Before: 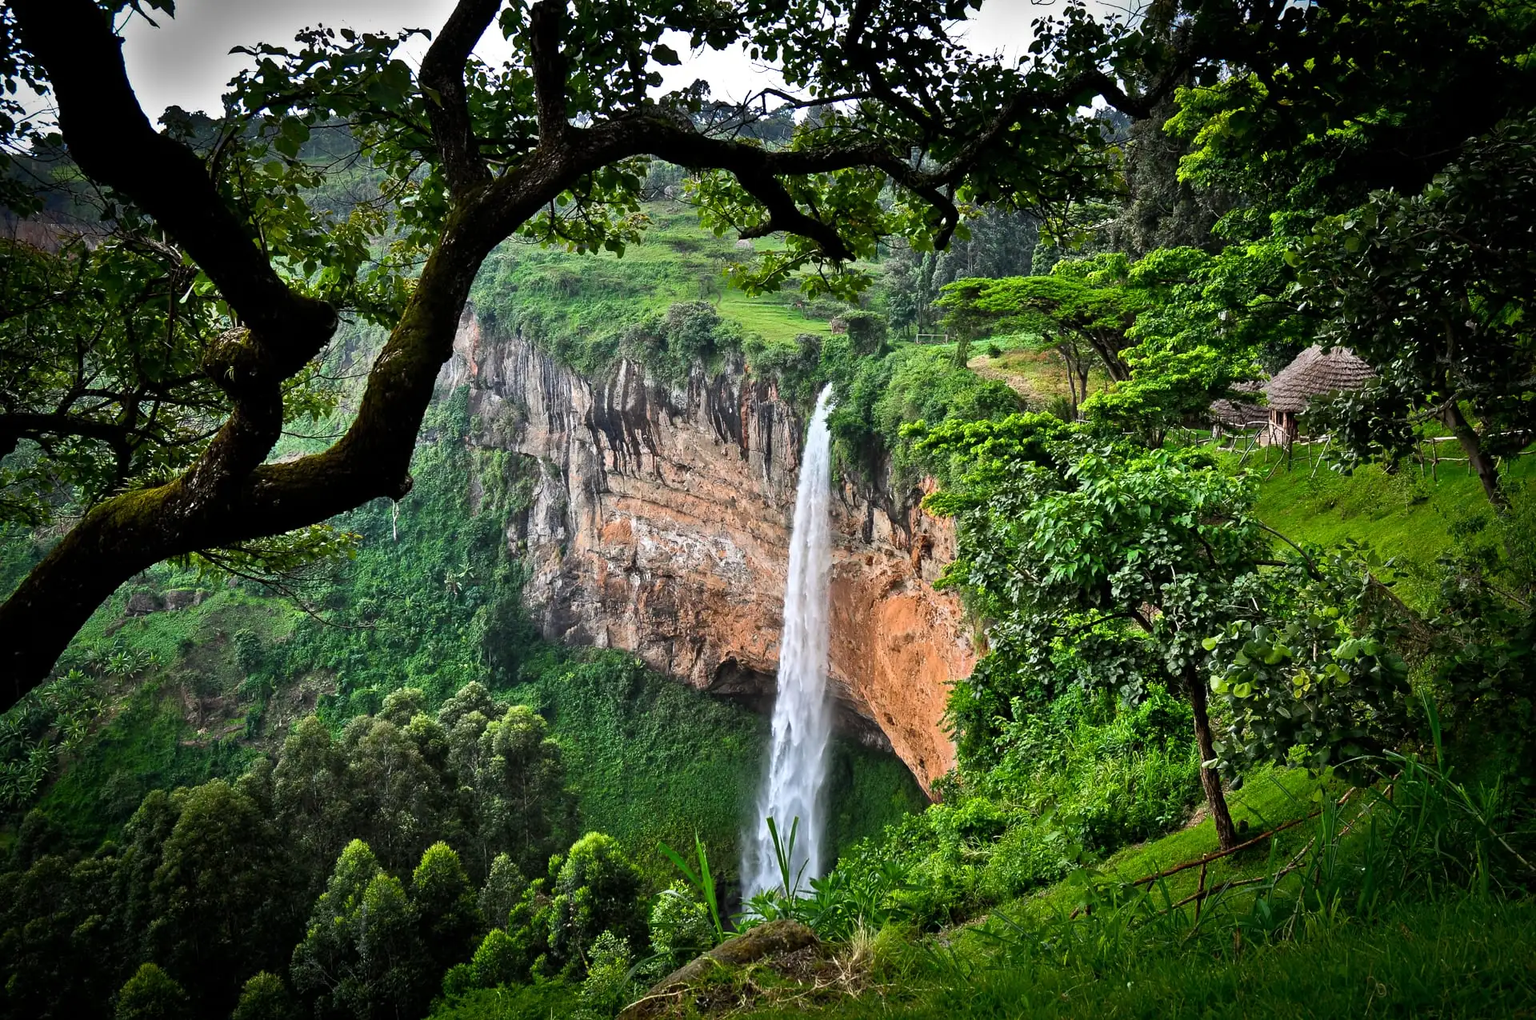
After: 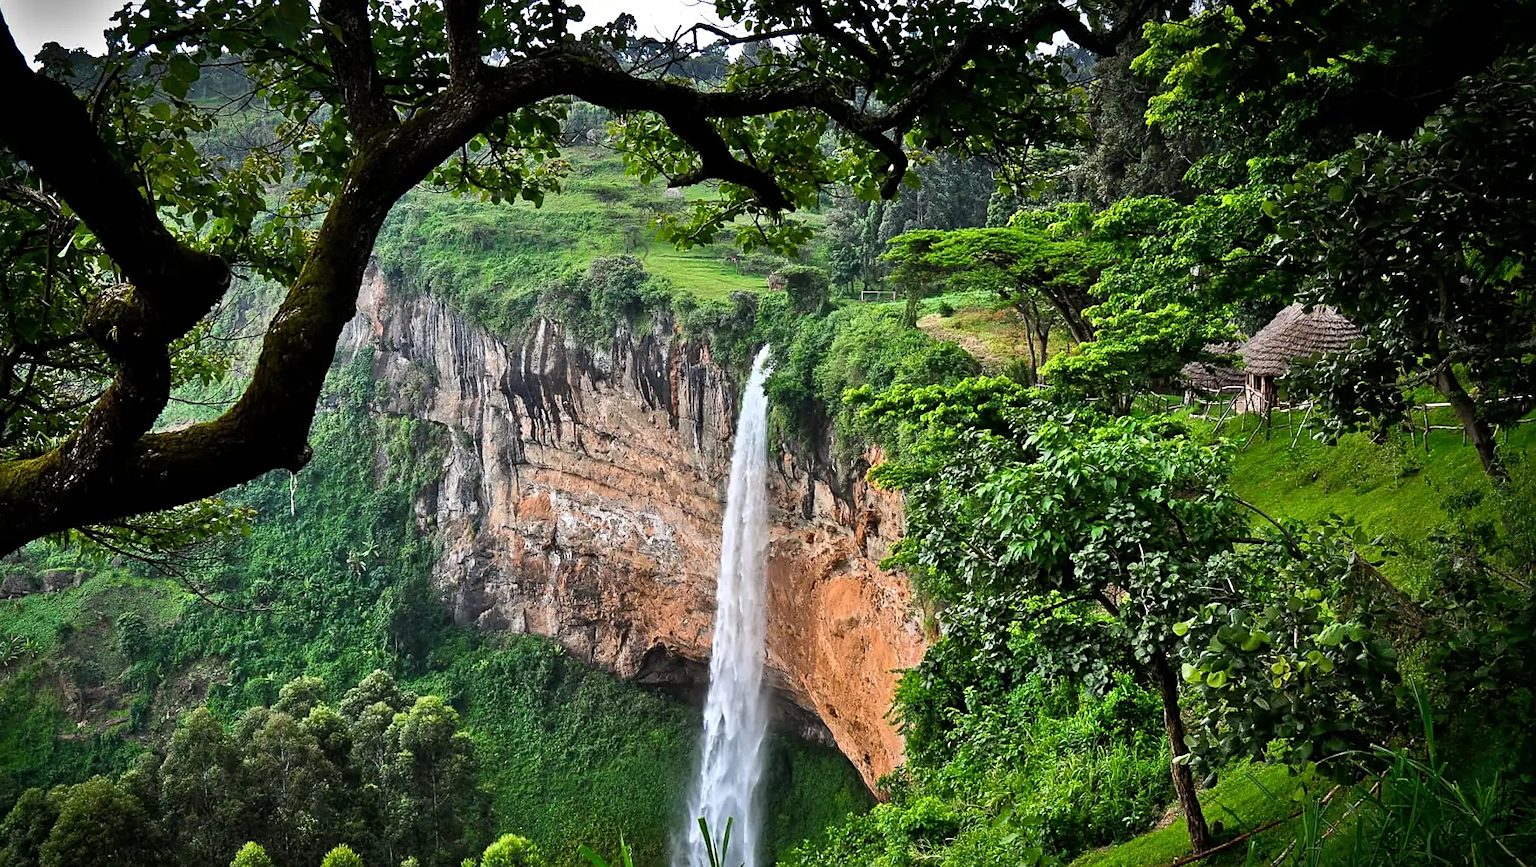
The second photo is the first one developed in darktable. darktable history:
crop: left 8.234%, top 6.598%, bottom 15.341%
sharpen: amount 0.211
